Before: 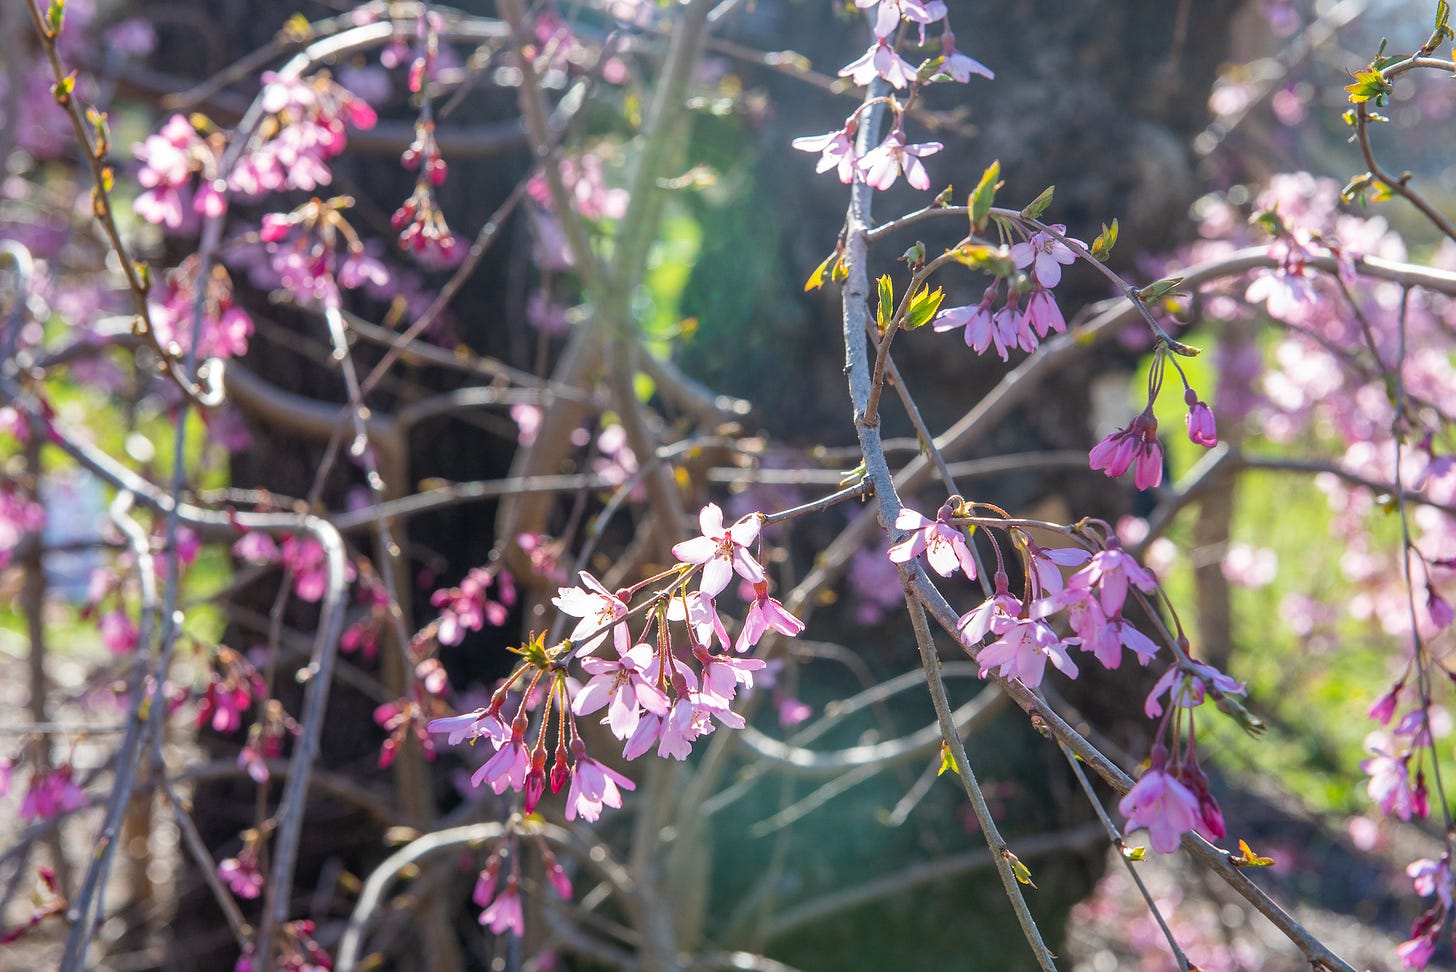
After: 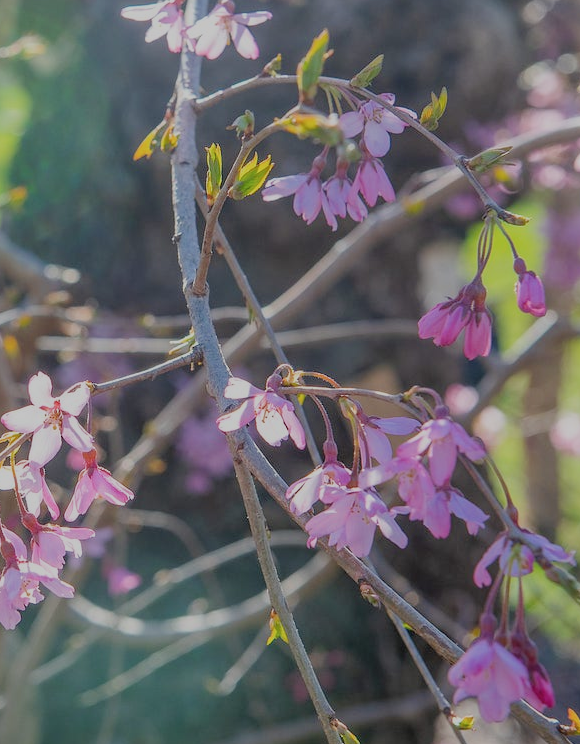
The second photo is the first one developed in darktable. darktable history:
filmic rgb: middle gray luminance 4.48%, black relative exposure -13 EV, white relative exposure 5.03 EV, target black luminance 0%, hardness 5.16, latitude 59.59%, contrast 0.756, highlights saturation mix 6.37%, shadows ↔ highlights balance 25.74%
crop: left 46.147%, top 13.529%, right 14.006%, bottom 9.841%
